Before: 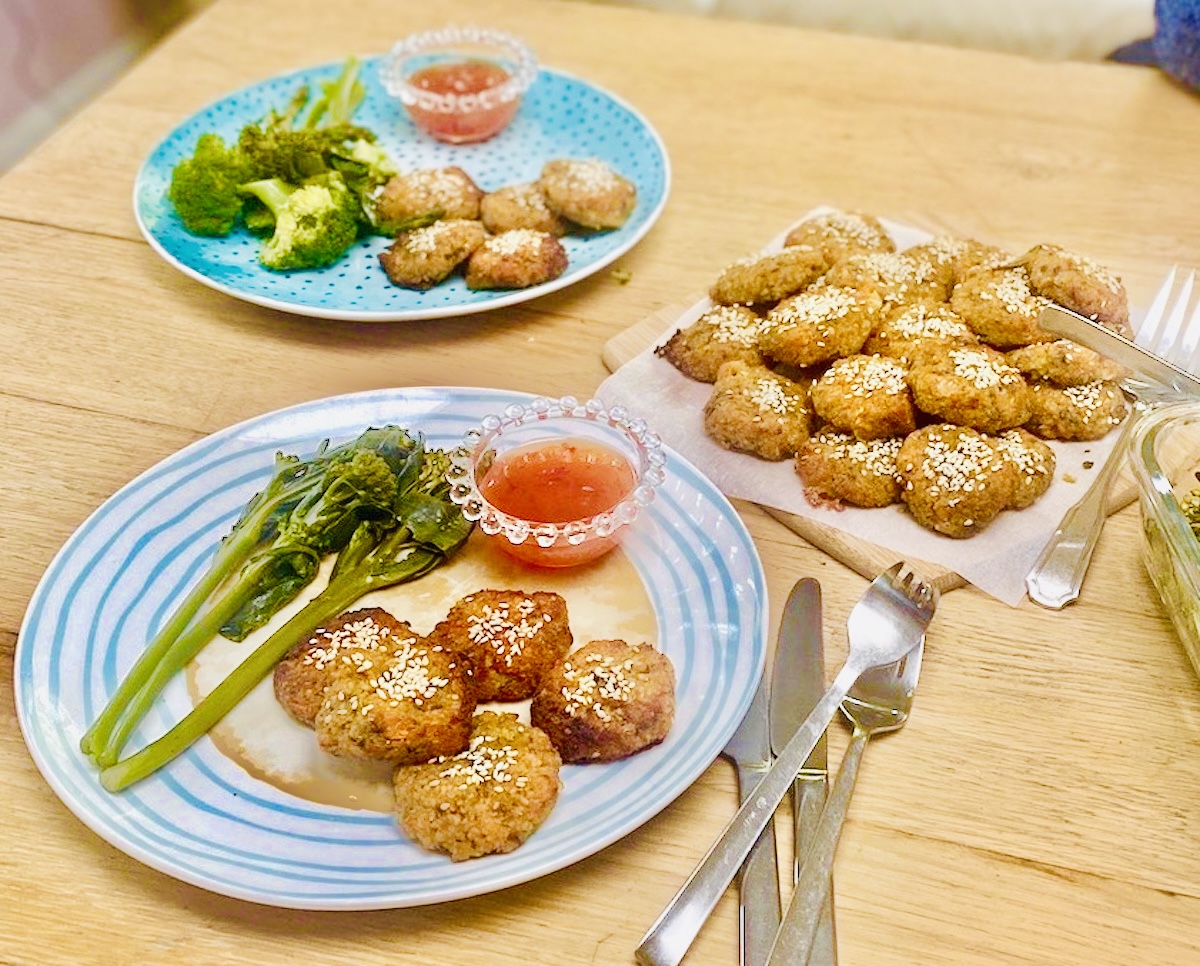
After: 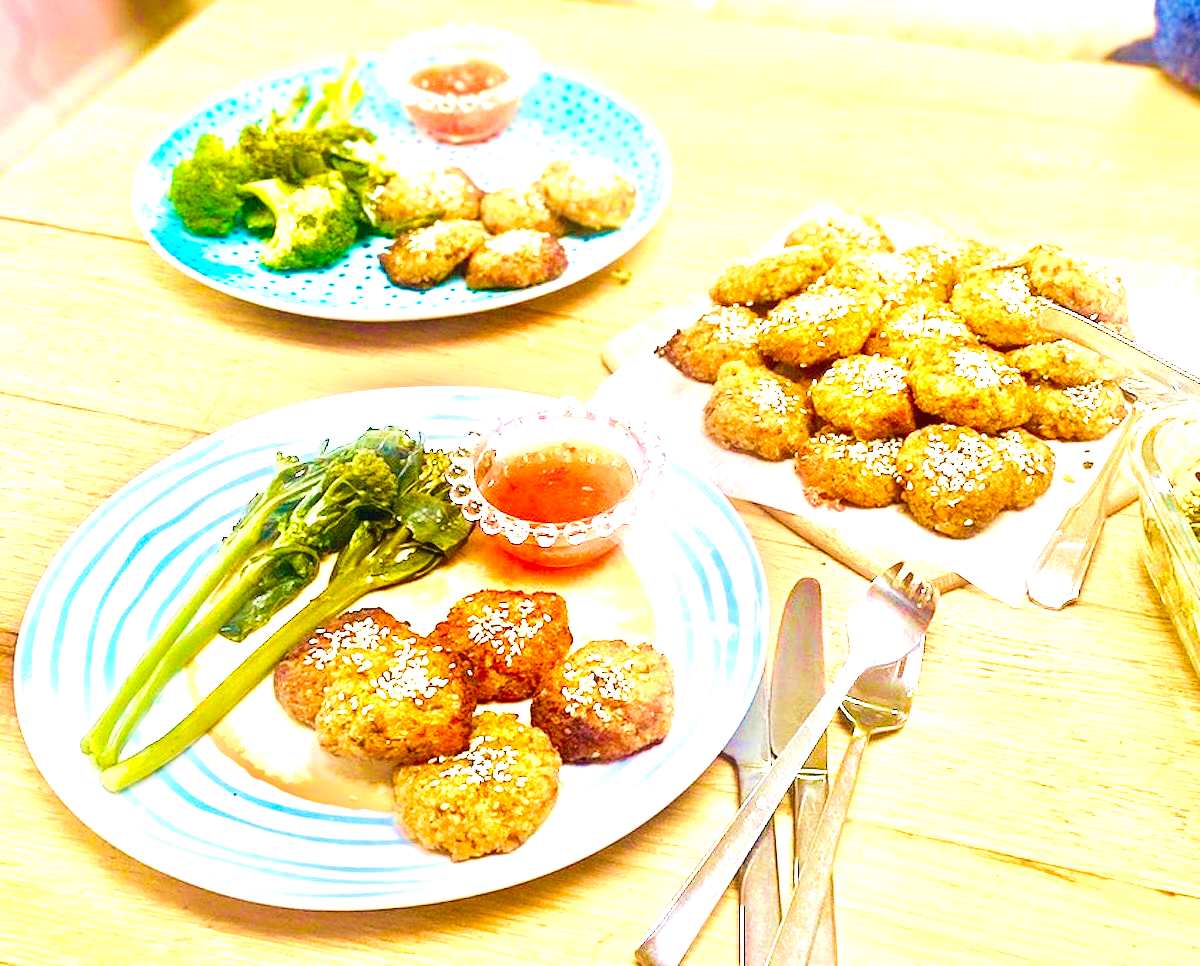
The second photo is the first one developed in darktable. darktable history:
exposure: black level correction 0, exposure 1.124 EV, compensate exposure bias true, compensate highlight preservation false
velvia: strength 37.01%
